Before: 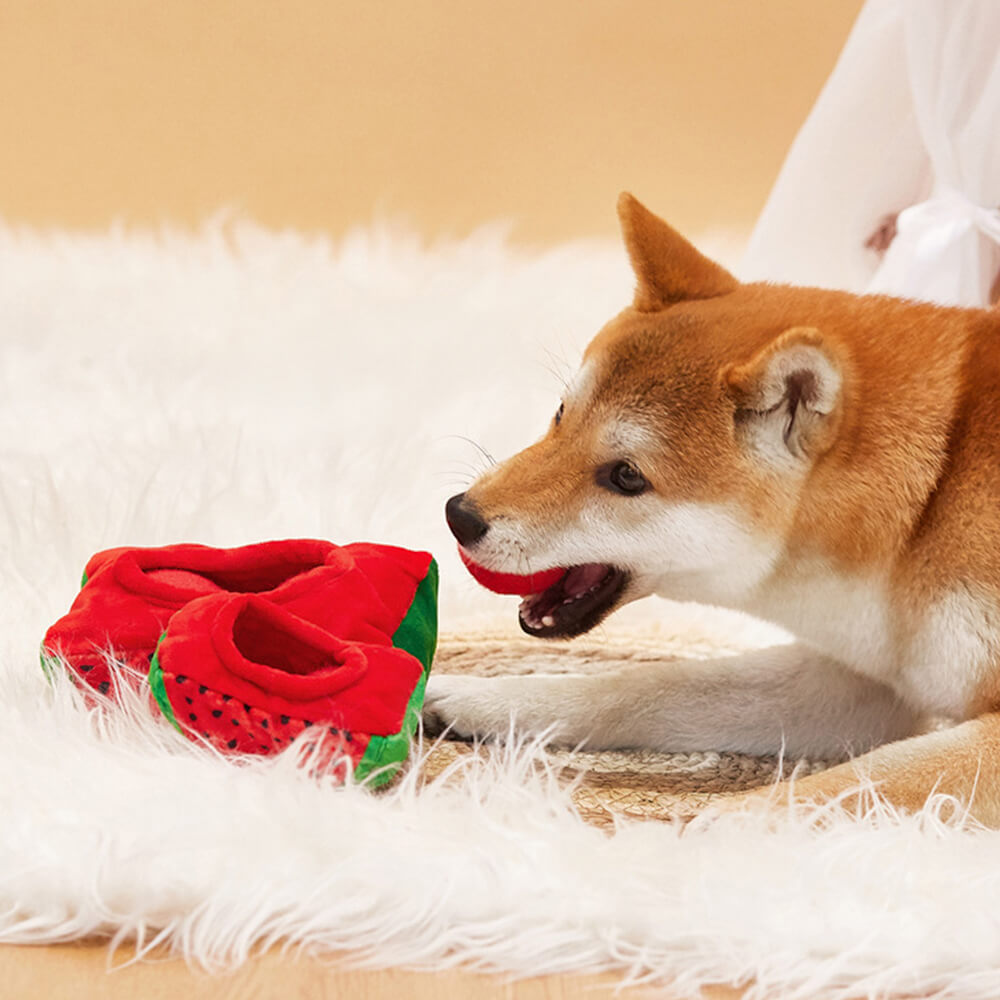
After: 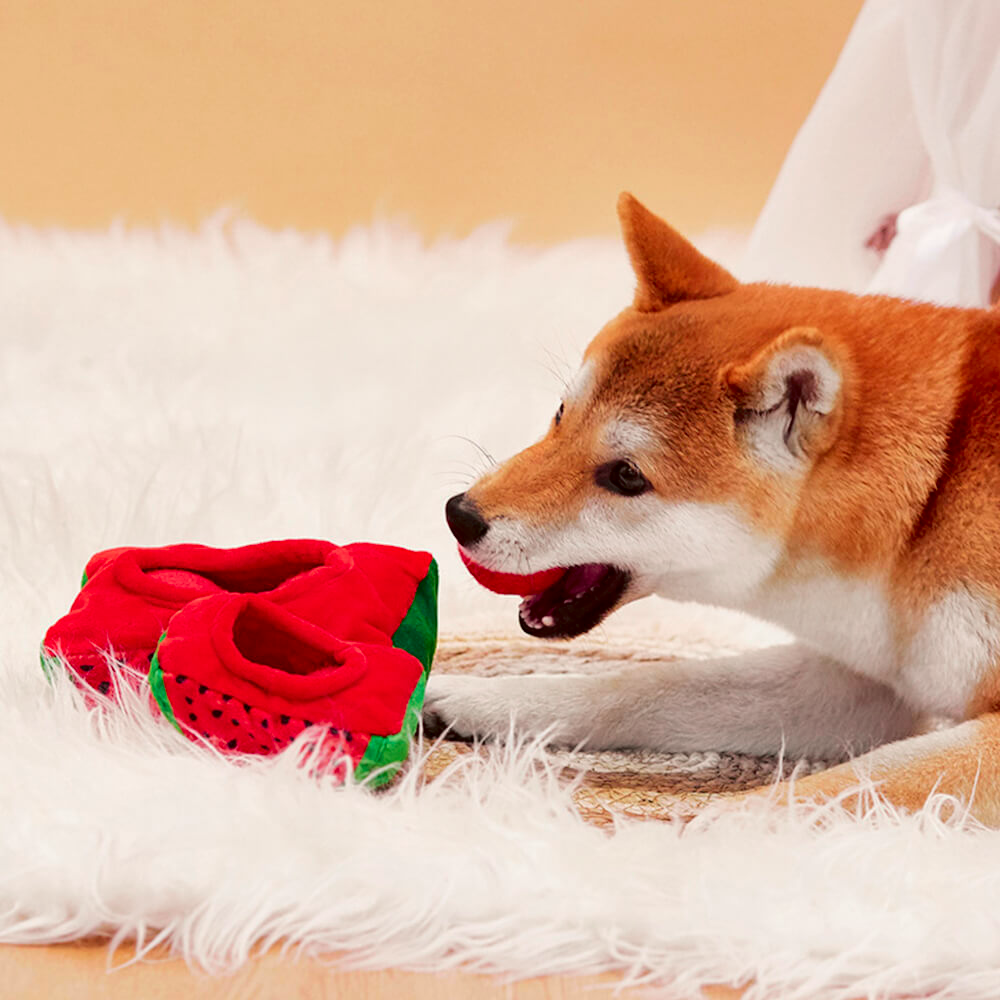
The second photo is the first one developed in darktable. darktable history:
exposure: black level correction 0.001, compensate highlight preservation false
tone curve: curves: ch0 [(0, 0) (0.068, 0.012) (0.183, 0.089) (0.341, 0.283) (0.547, 0.532) (0.828, 0.815) (1, 0.983)]; ch1 [(0, 0) (0.23, 0.166) (0.34, 0.308) (0.371, 0.337) (0.429, 0.411) (0.477, 0.462) (0.499, 0.5) (0.529, 0.537) (0.559, 0.582) (0.743, 0.798) (1, 1)]; ch2 [(0, 0) (0.431, 0.414) (0.498, 0.503) (0.524, 0.528) (0.568, 0.546) (0.6, 0.597) (0.634, 0.645) (0.728, 0.742) (1, 1)], color space Lab, independent channels, preserve colors none
